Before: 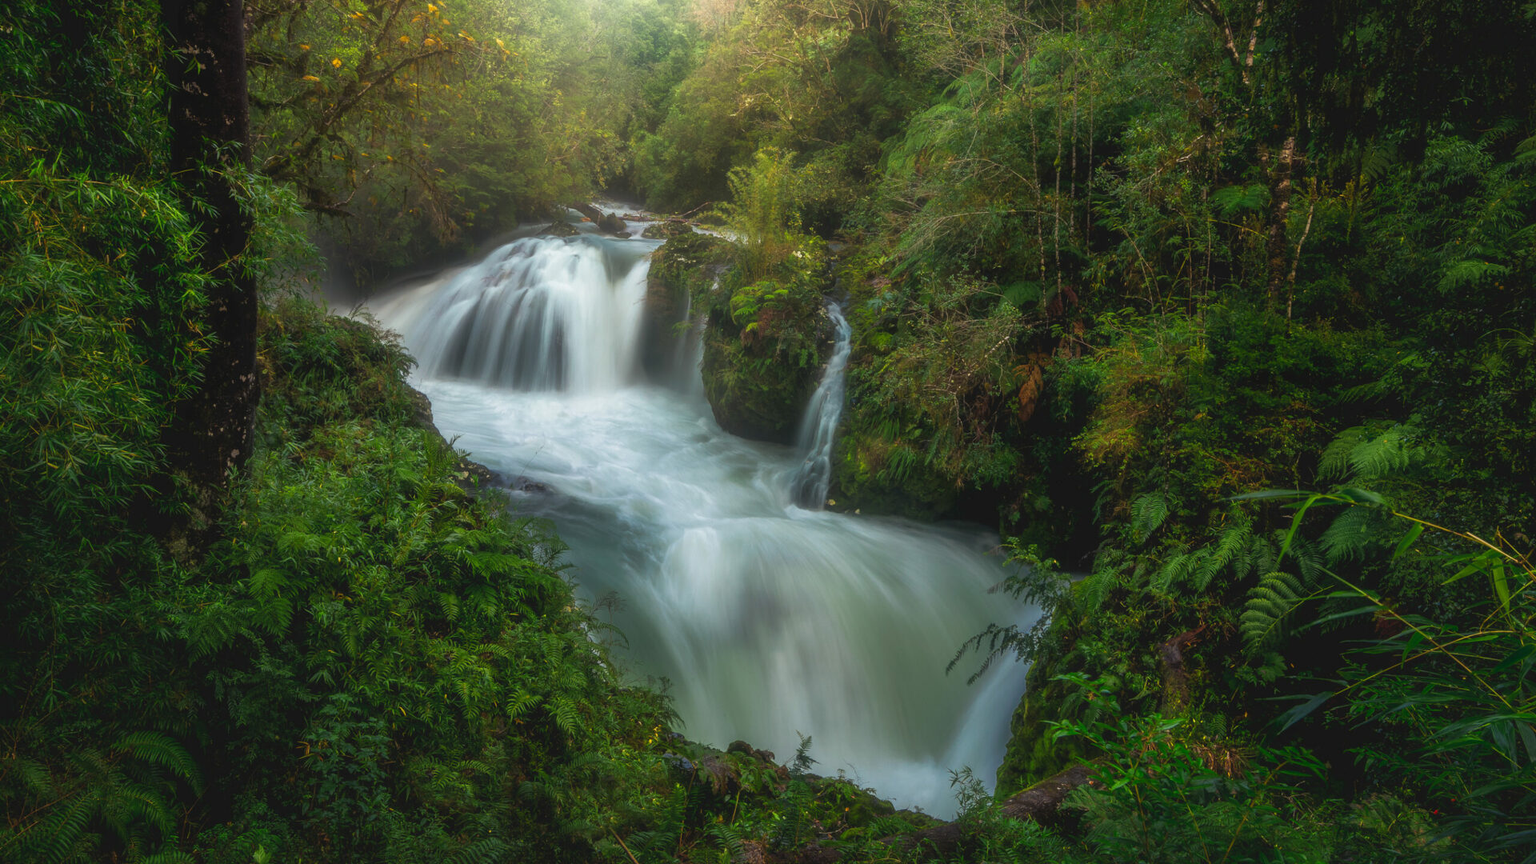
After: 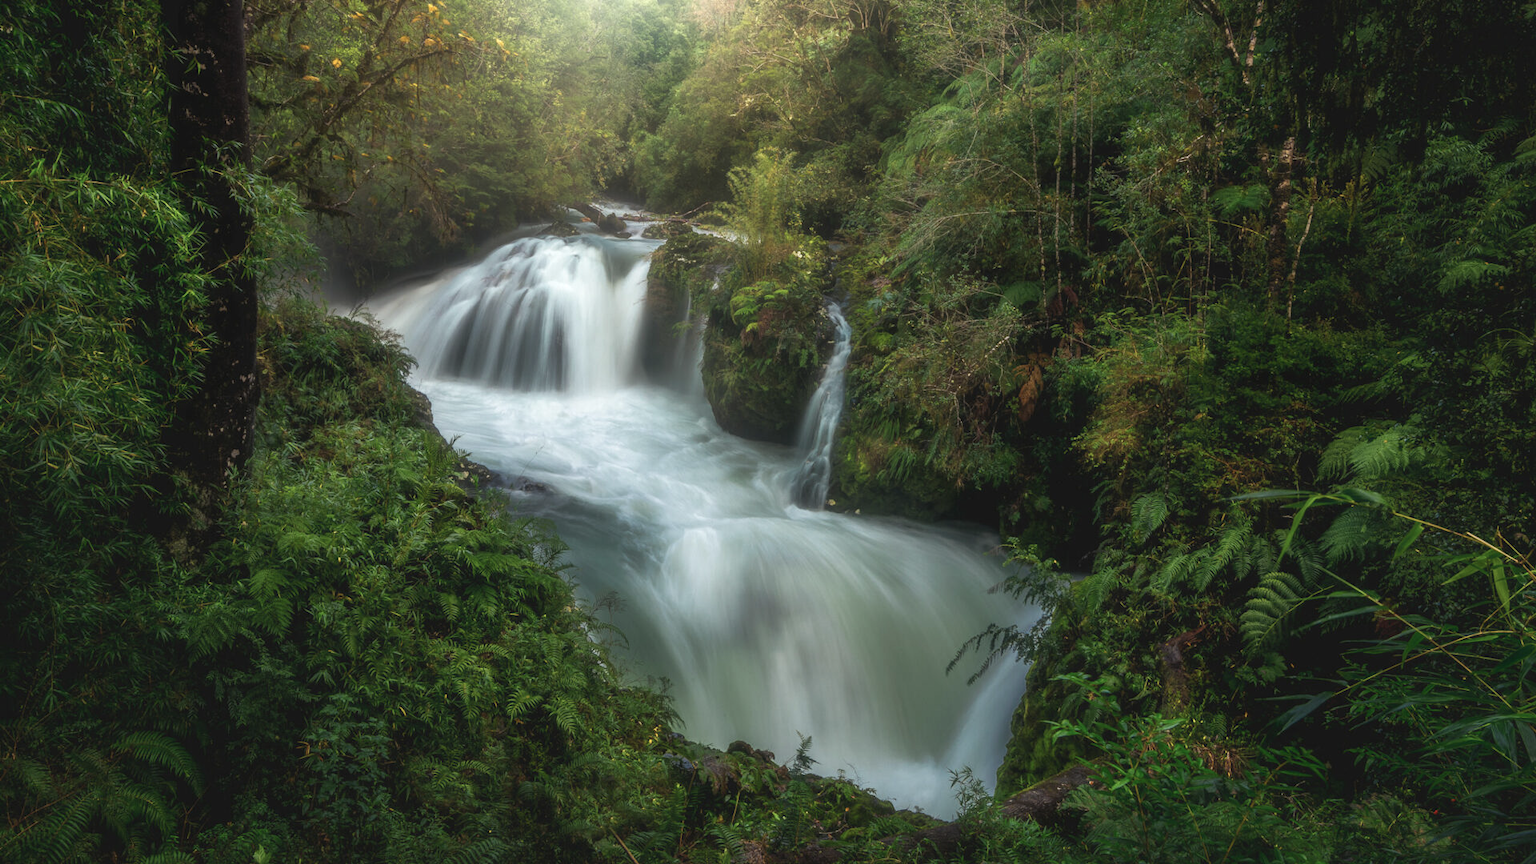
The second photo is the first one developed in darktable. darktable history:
exposure: exposure 0.203 EV, compensate highlight preservation false
contrast brightness saturation: contrast 0.063, brightness -0.013, saturation -0.241
